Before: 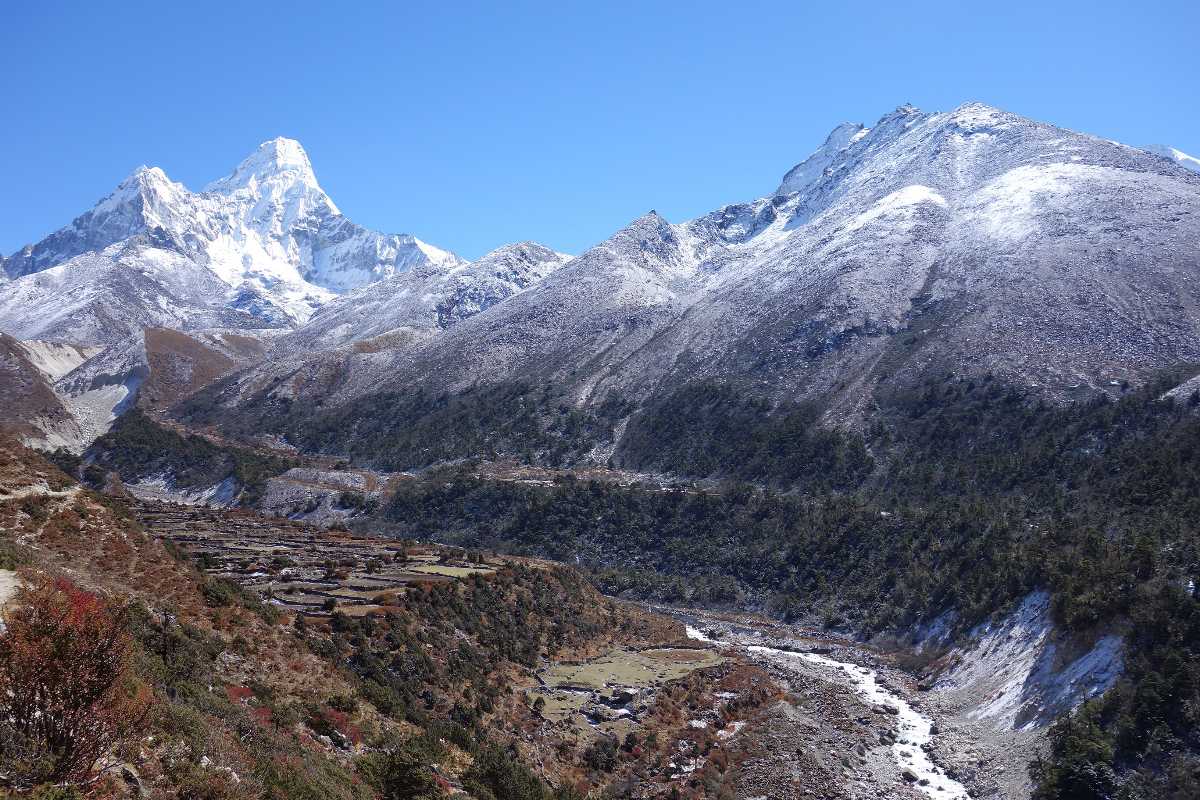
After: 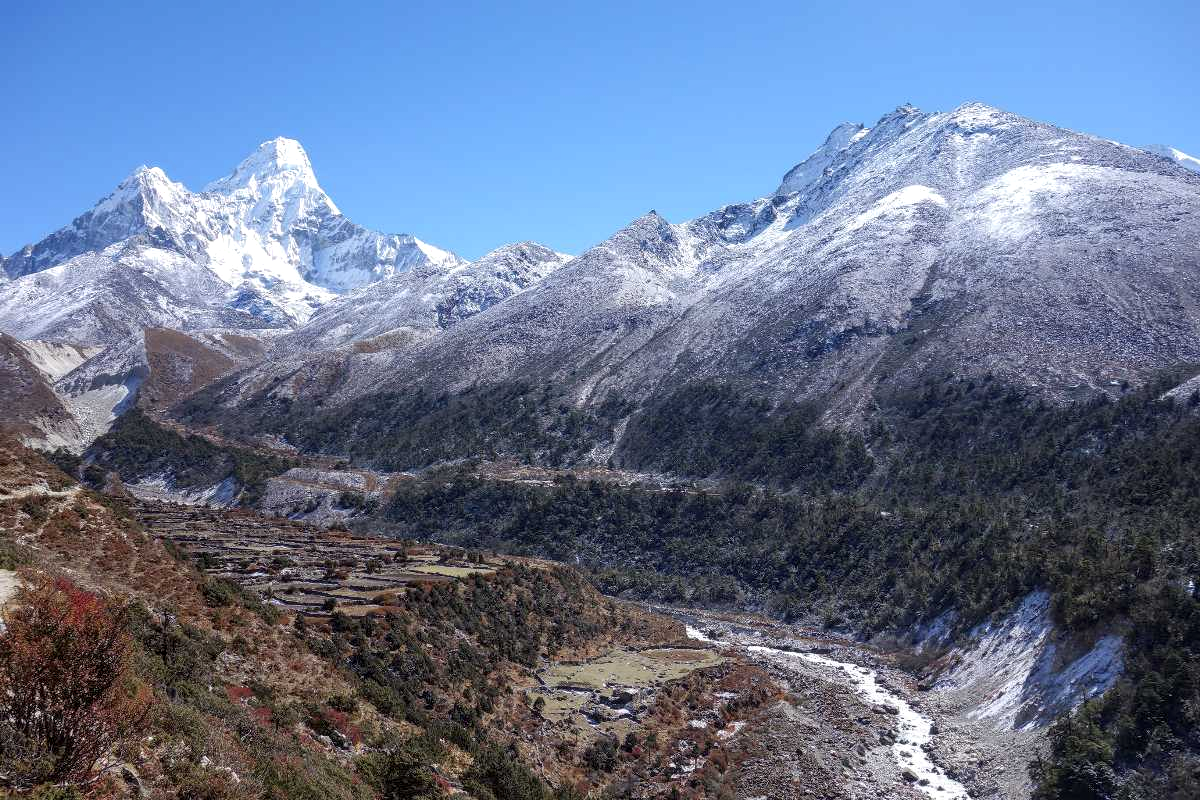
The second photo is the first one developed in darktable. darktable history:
local contrast: on, module defaults
contrast equalizer: y [[0.5 ×6], [0.5 ×6], [0.5, 0.5, 0.501, 0.545, 0.707, 0.863], [0 ×6], [0 ×6]]
